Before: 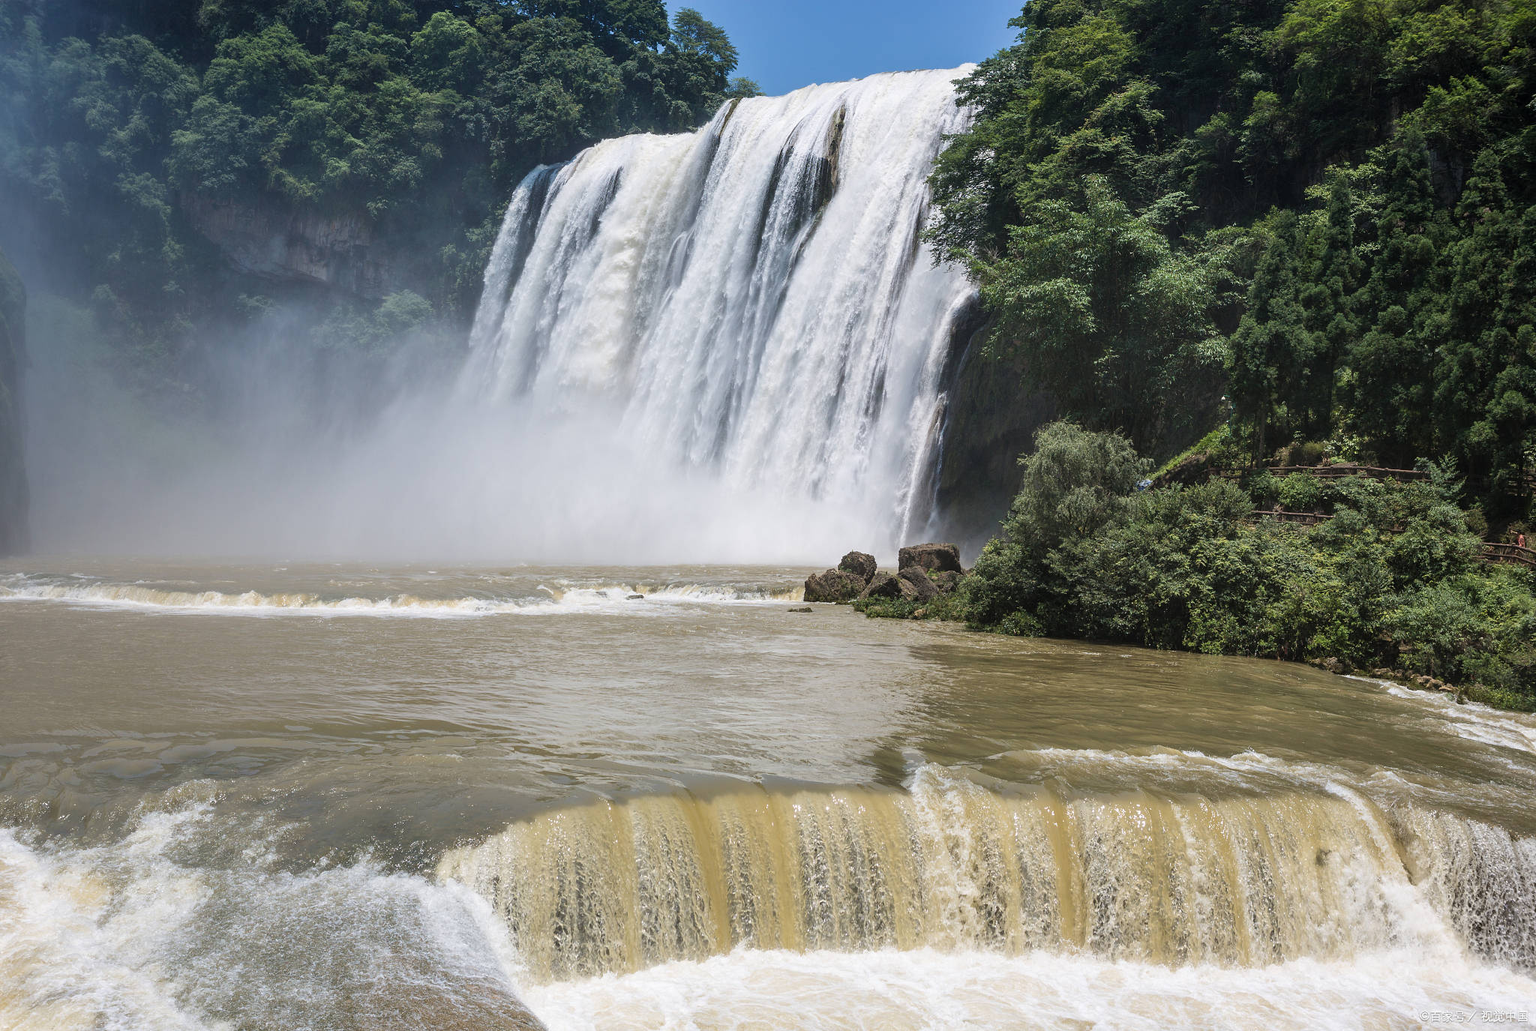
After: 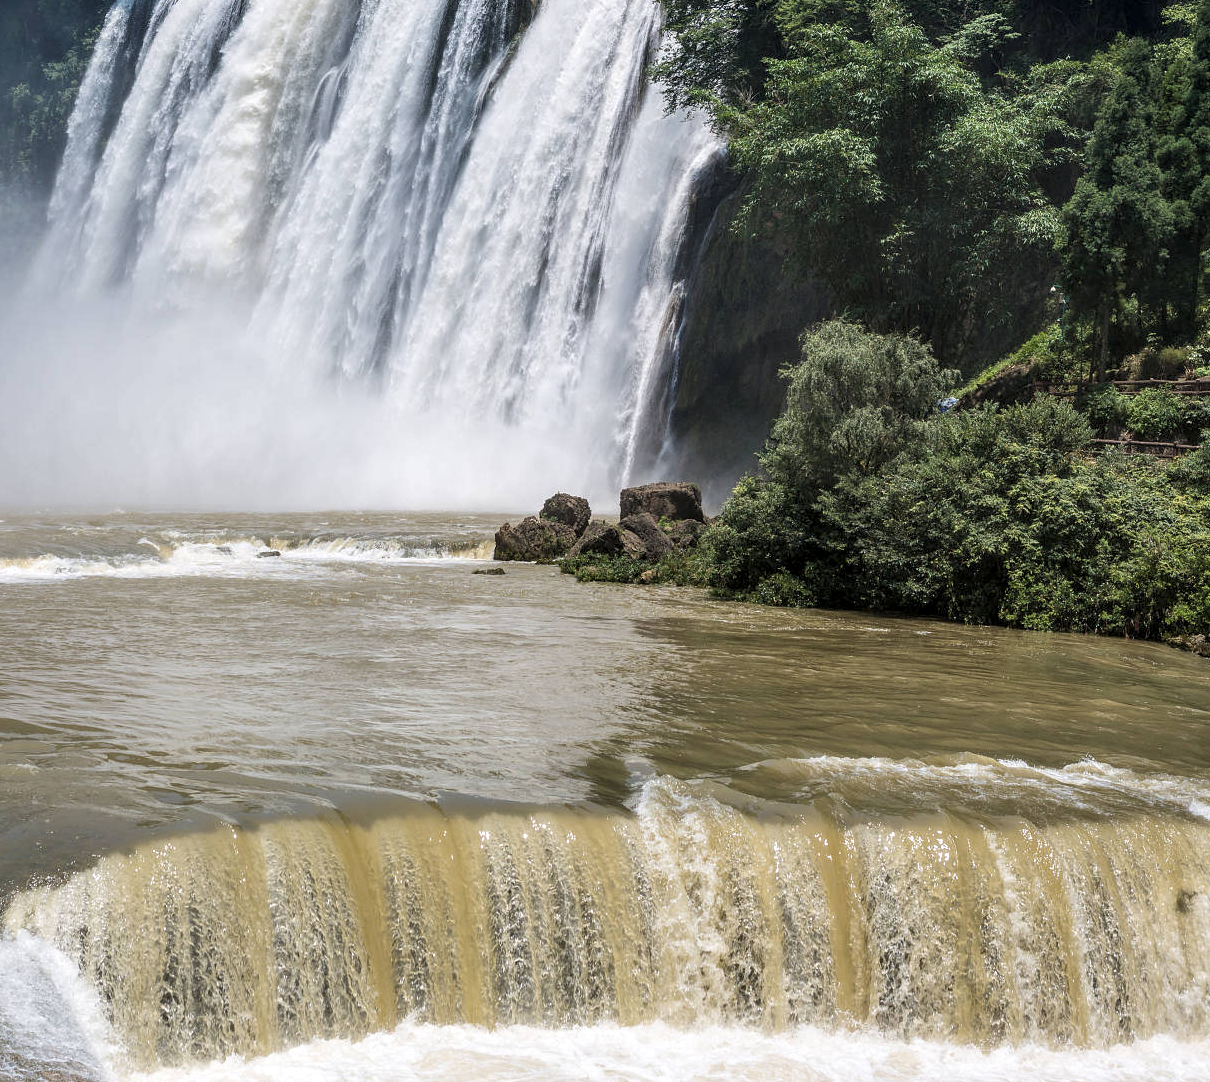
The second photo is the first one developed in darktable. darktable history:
local contrast: highlights 83%, shadows 81%
crop and rotate: left 28.256%, top 17.734%, right 12.656%, bottom 3.573%
